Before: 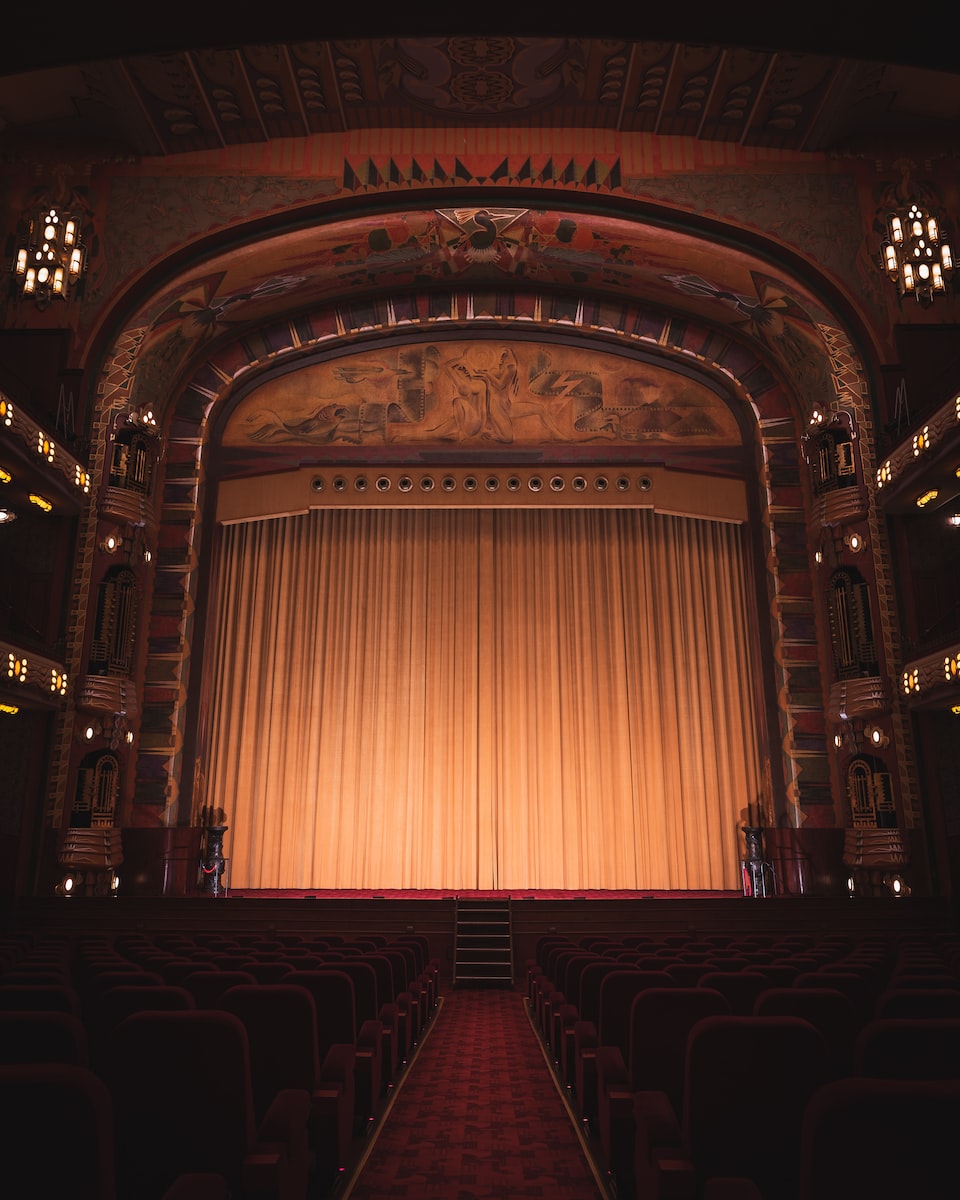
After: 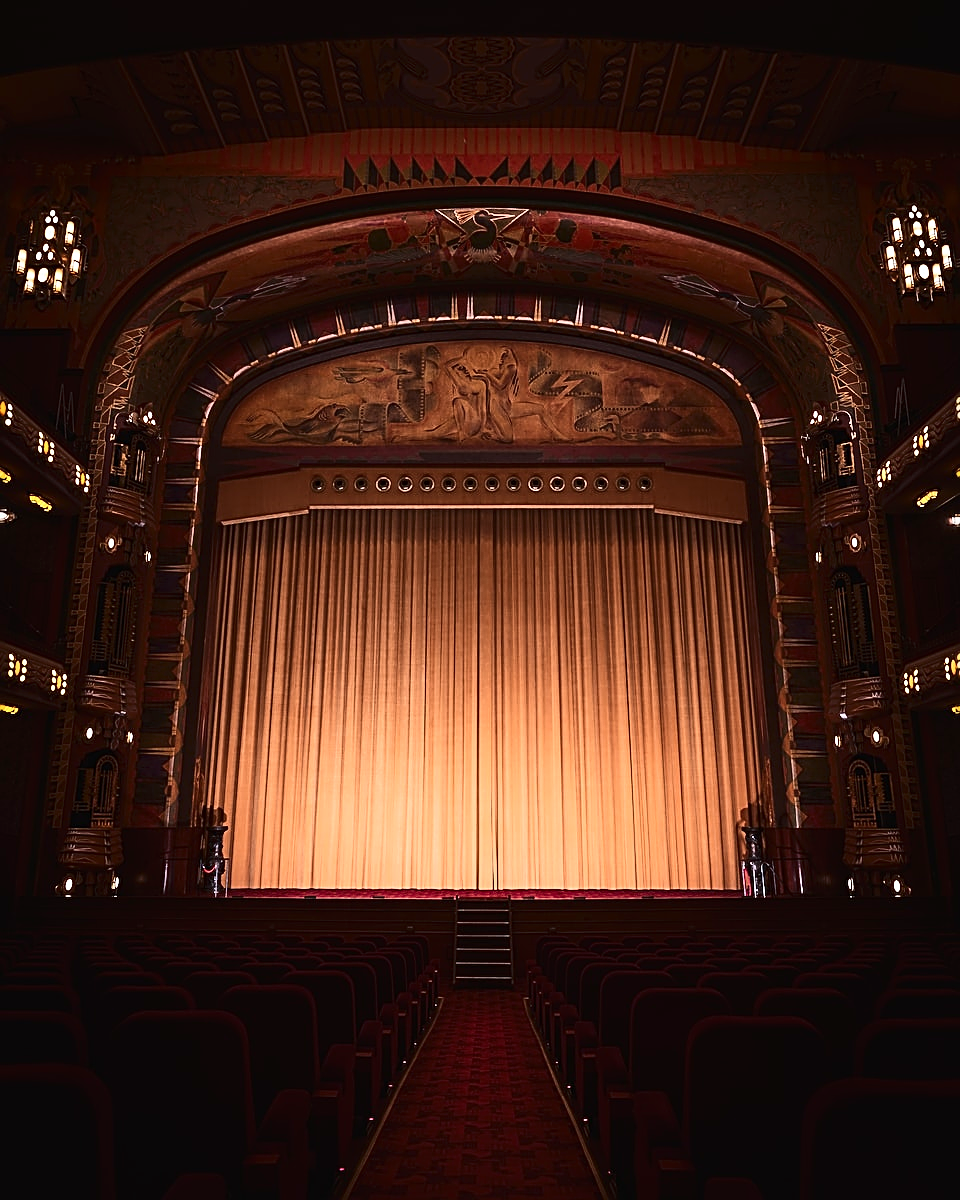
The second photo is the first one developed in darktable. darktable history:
contrast brightness saturation: contrast 0.273
sharpen: amount 0.986
